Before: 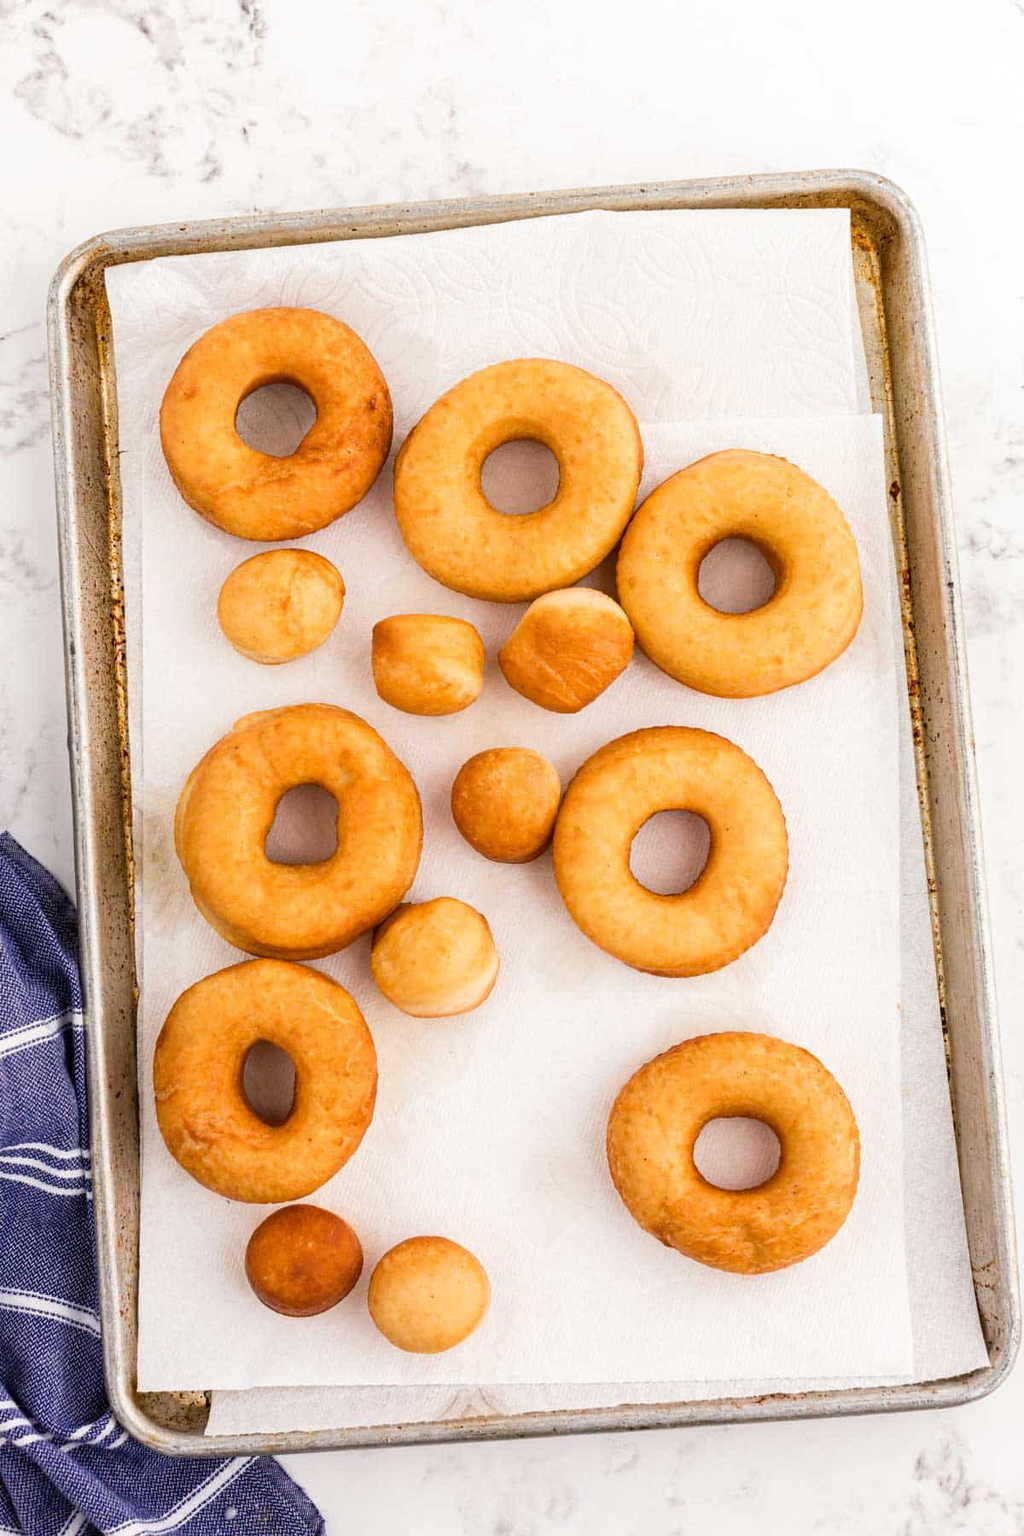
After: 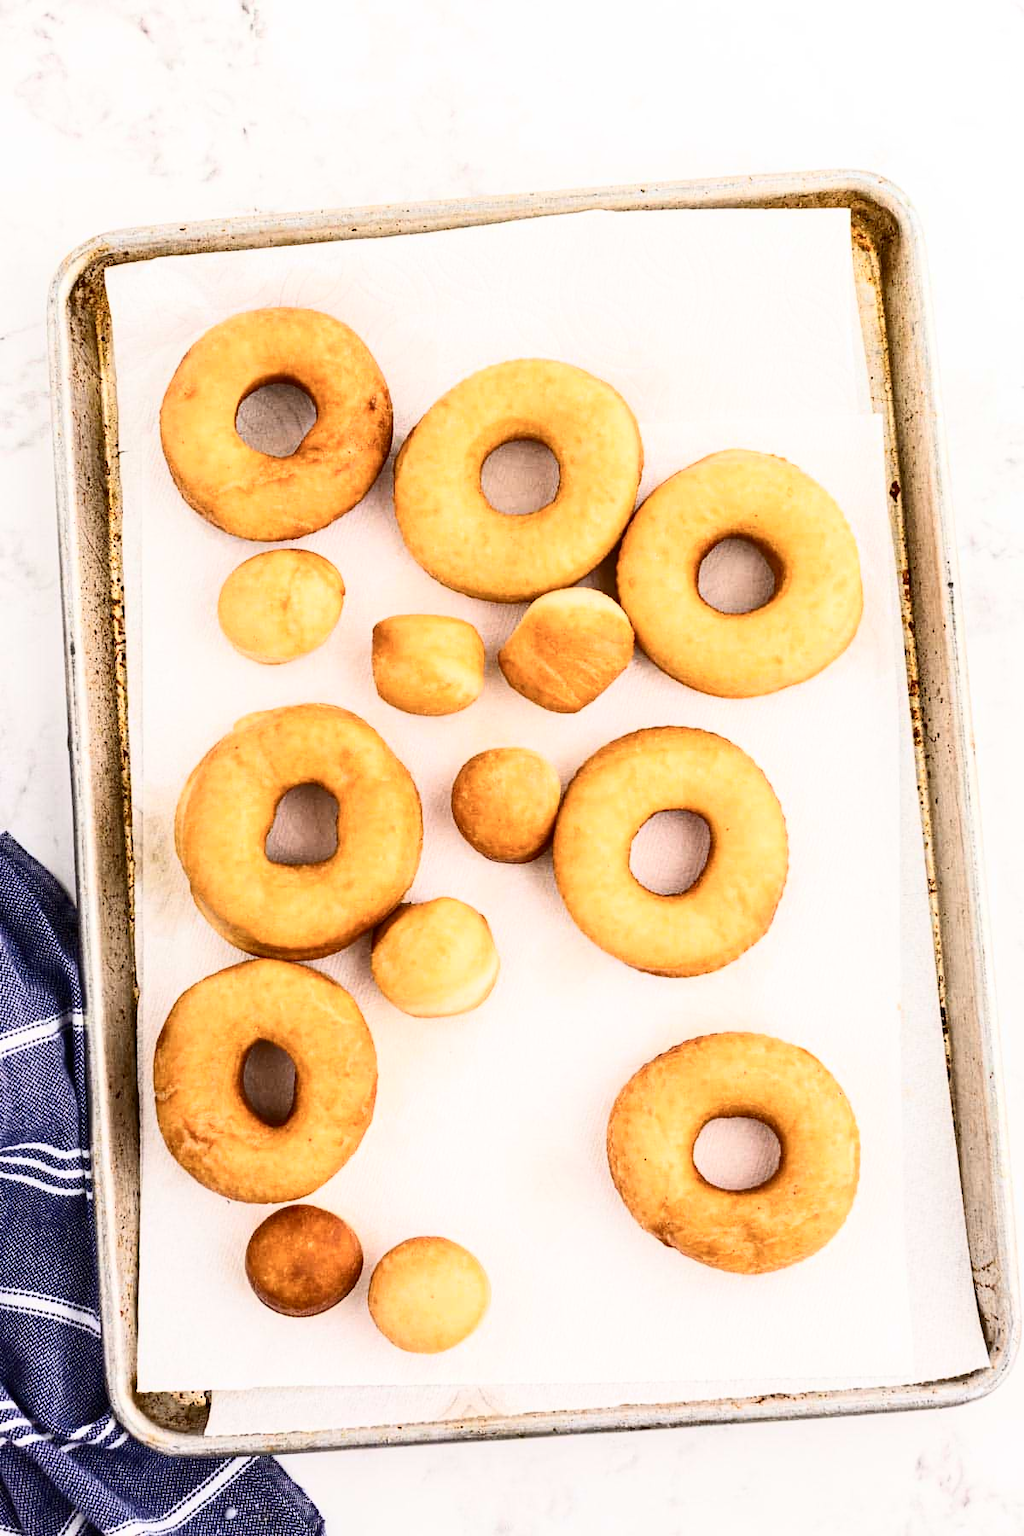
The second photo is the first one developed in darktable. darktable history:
contrast brightness saturation: contrast 0.371, brightness 0.103
